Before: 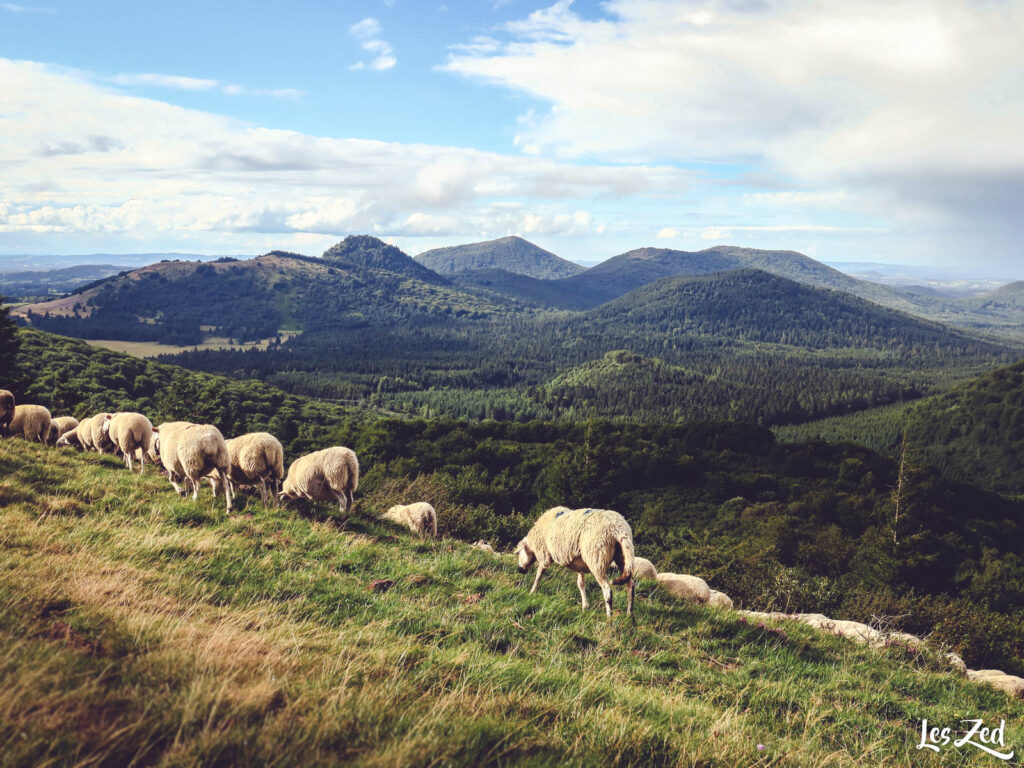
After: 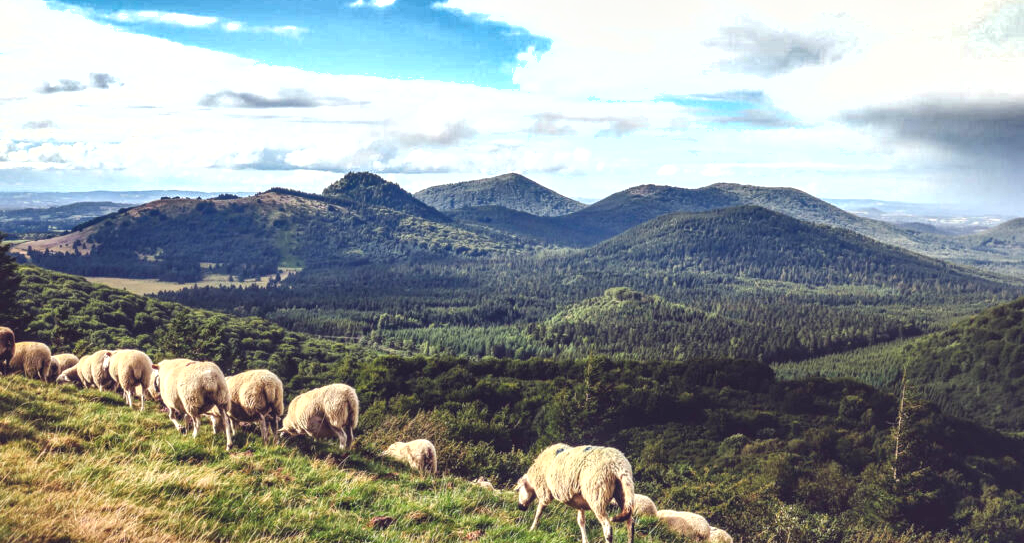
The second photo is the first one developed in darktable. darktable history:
local contrast: on, module defaults
shadows and highlights: white point adjustment -3.64, highlights -63.34, highlights color adjustment 42%, soften with gaussian
crop and rotate: top 8.293%, bottom 20.996%
exposure: black level correction 0.001, exposure 0.5 EV, compensate exposure bias true, compensate highlight preservation false
